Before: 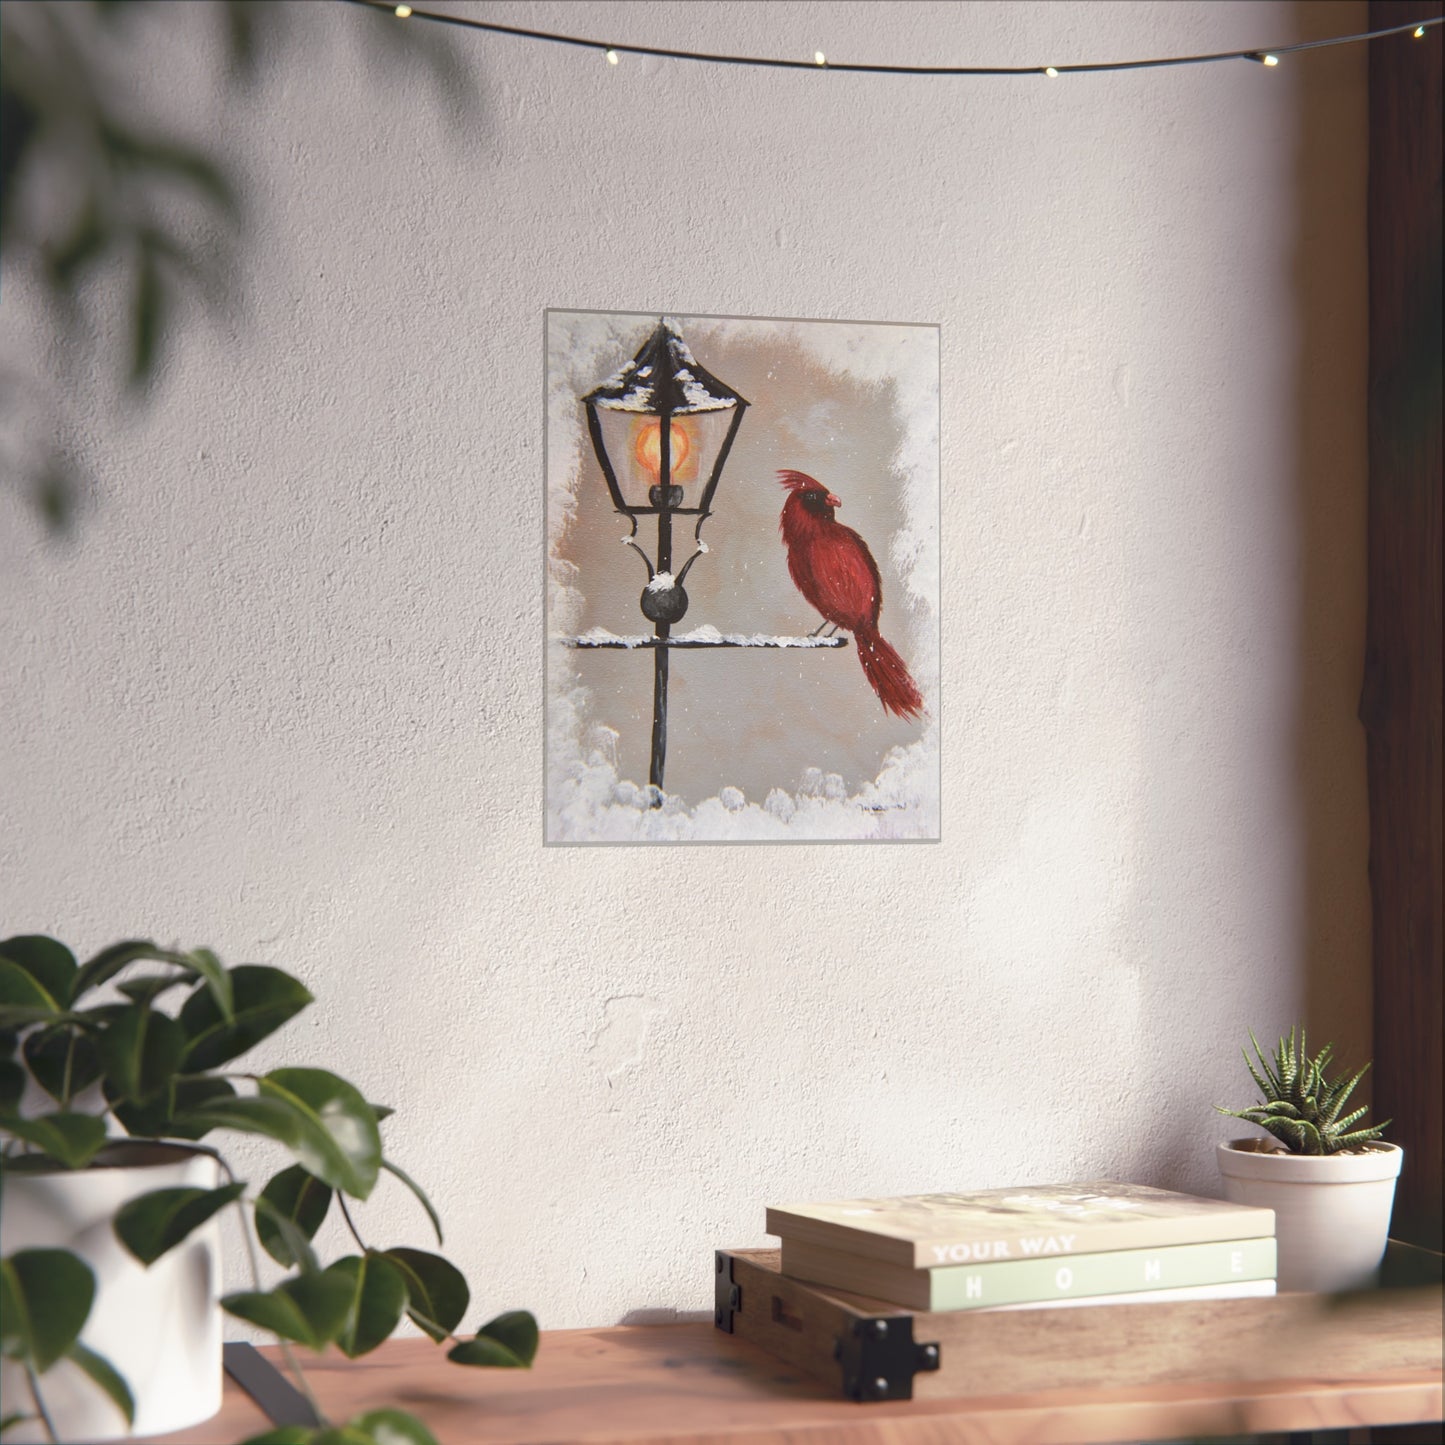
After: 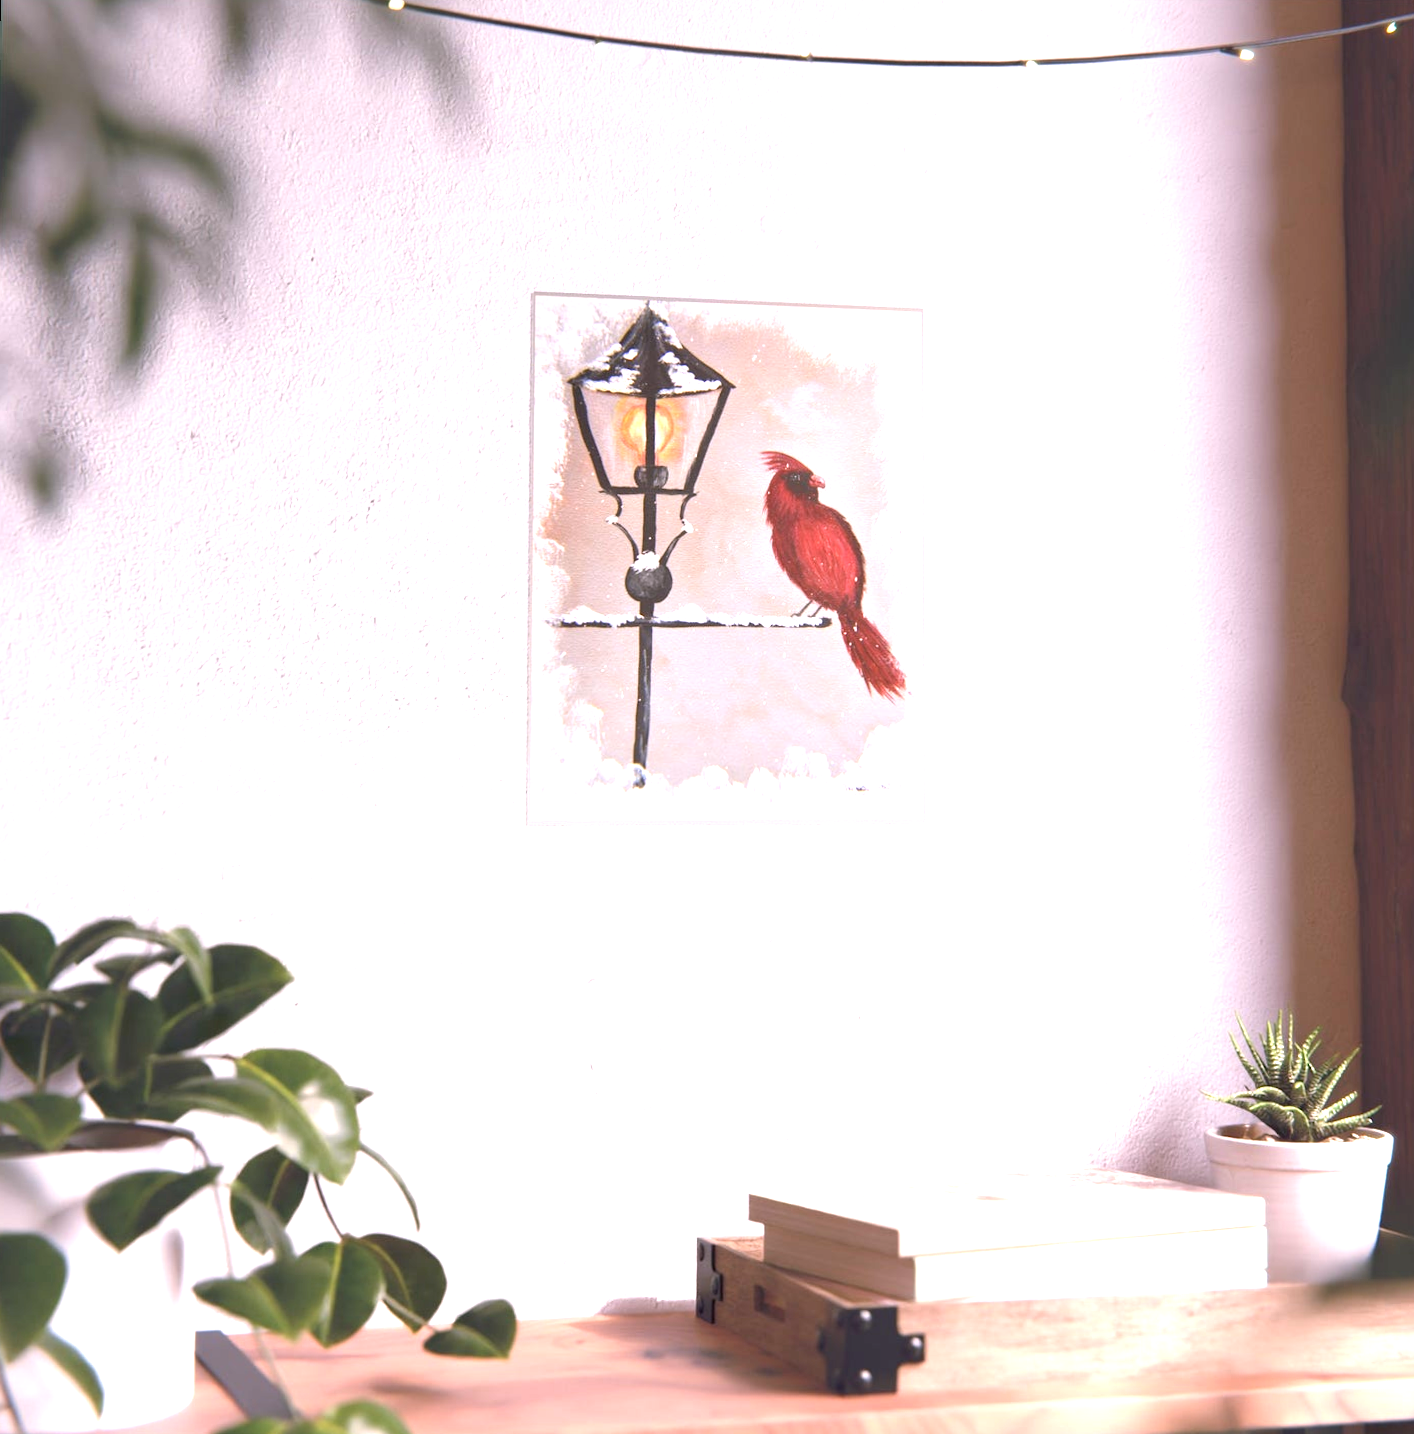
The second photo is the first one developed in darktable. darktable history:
rotate and perspective: rotation 0.226°, lens shift (vertical) -0.042, crop left 0.023, crop right 0.982, crop top 0.006, crop bottom 0.994
white balance: red 1.05, blue 1.072
exposure: black level correction 0, exposure 1.2 EV, compensate exposure bias true, compensate highlight preservation false
